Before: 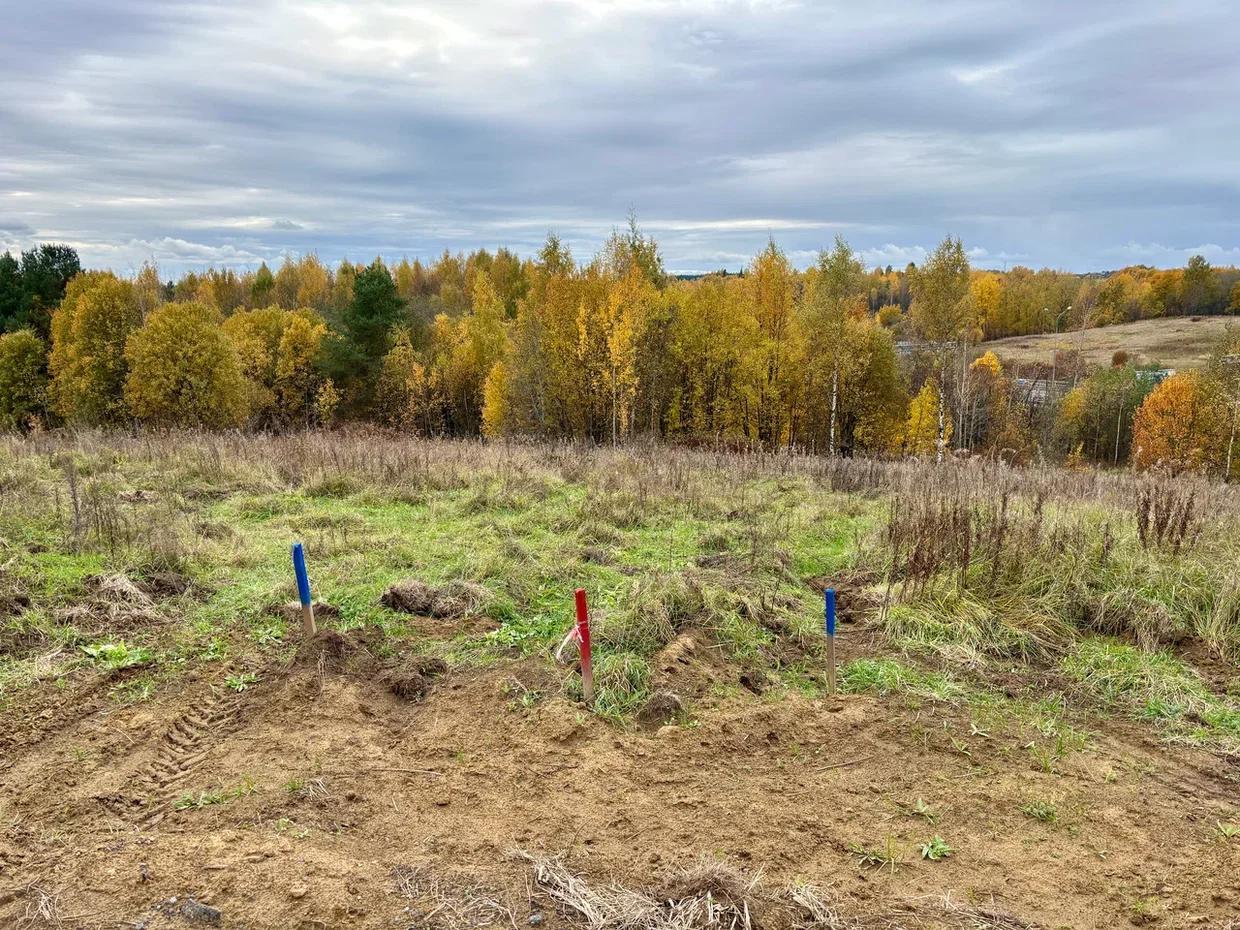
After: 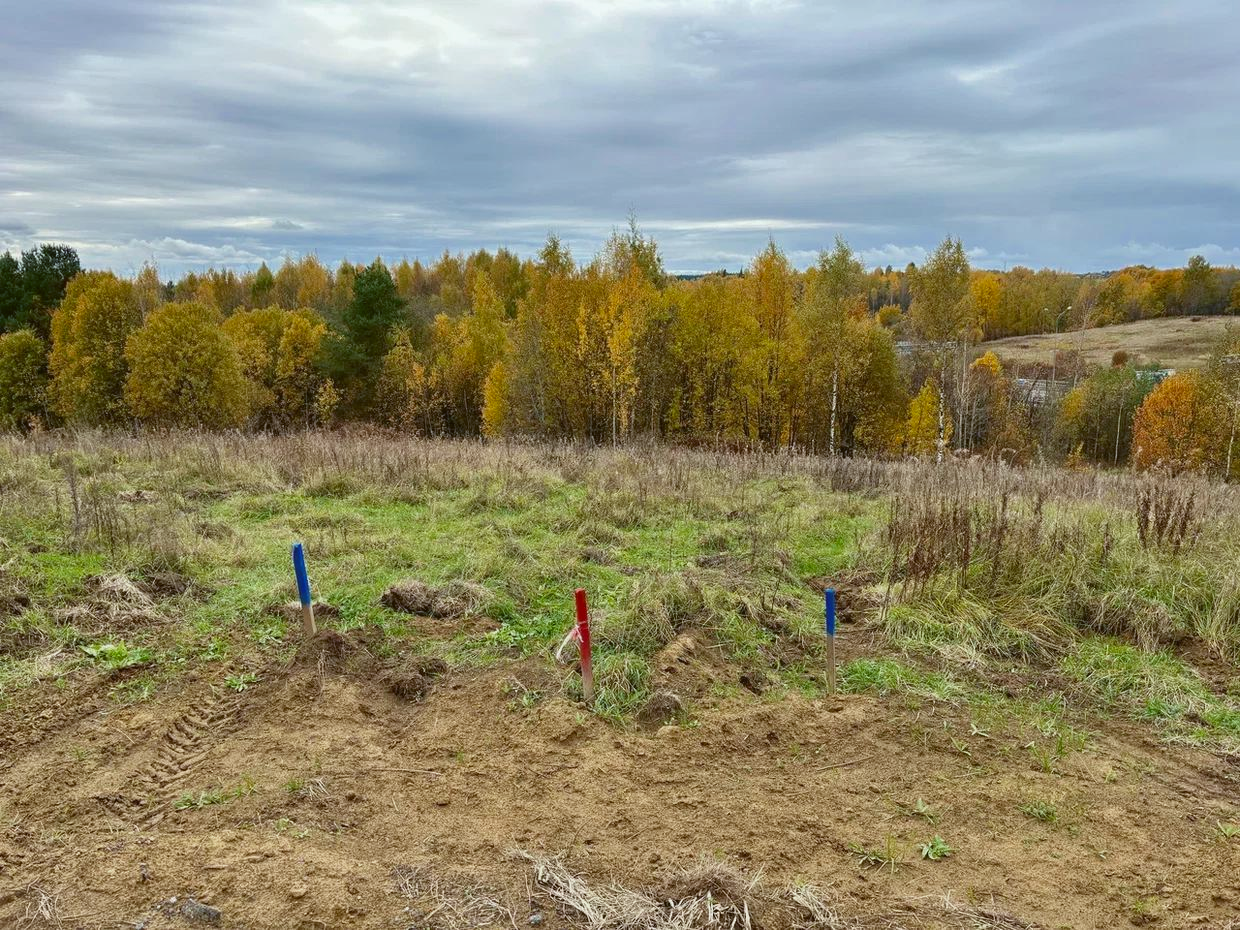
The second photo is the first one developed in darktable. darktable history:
color zones: curves: ch0 [(0, 0.425) (0.143, 0.422) (0.286, 0.42) (0.429, 0.419) (0.571, 0.419) (0.714, 0.42) (0.857, 0.422) (1, 0.425)]
color balance: lift [1.004, 1.002, 1.002, 0.998], gamma [1, 1.007, 1.002, 0.993], gain [1, 0.977, 1.013, 1.023], contrast -3.64%
